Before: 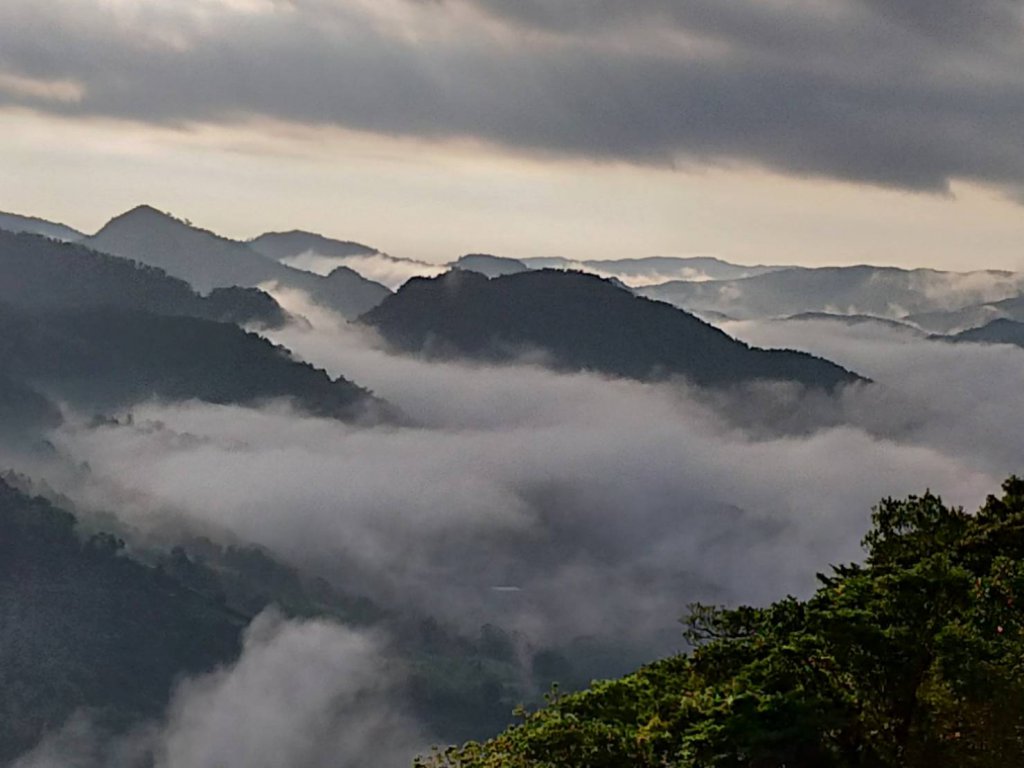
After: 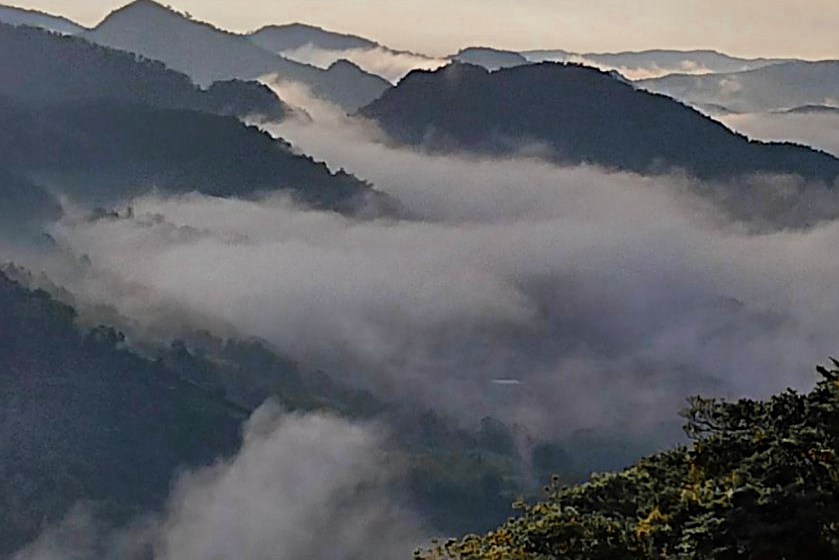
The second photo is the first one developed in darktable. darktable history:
color zones: curves: ch0 [(0, 0.363) (0.128, 0.373) (0.25, 0.5) (0.402, 0.407) (0.521, 0.525) (0.63, 0.559) (0.729, 0.662) (0.867, 0.471)]; ch1 [(0, 0.515) (0.136, 0.618) (0.25, 0.5) (0.378, 0) (0.516, 0) (0.622, 0.593) (0.737, 0.819) (0.87, 0.593)]; ch2 [(0, 0.529) (0.128, 0.471) (0.282, 0.451) (0.386, 0.662) (0.516, 0.525) (0.633, 0.554) (0.75, 0.62) (0.875, 0.441)]
crop: top 27.038%, right 18.042%
sharpen: on, module defaults
